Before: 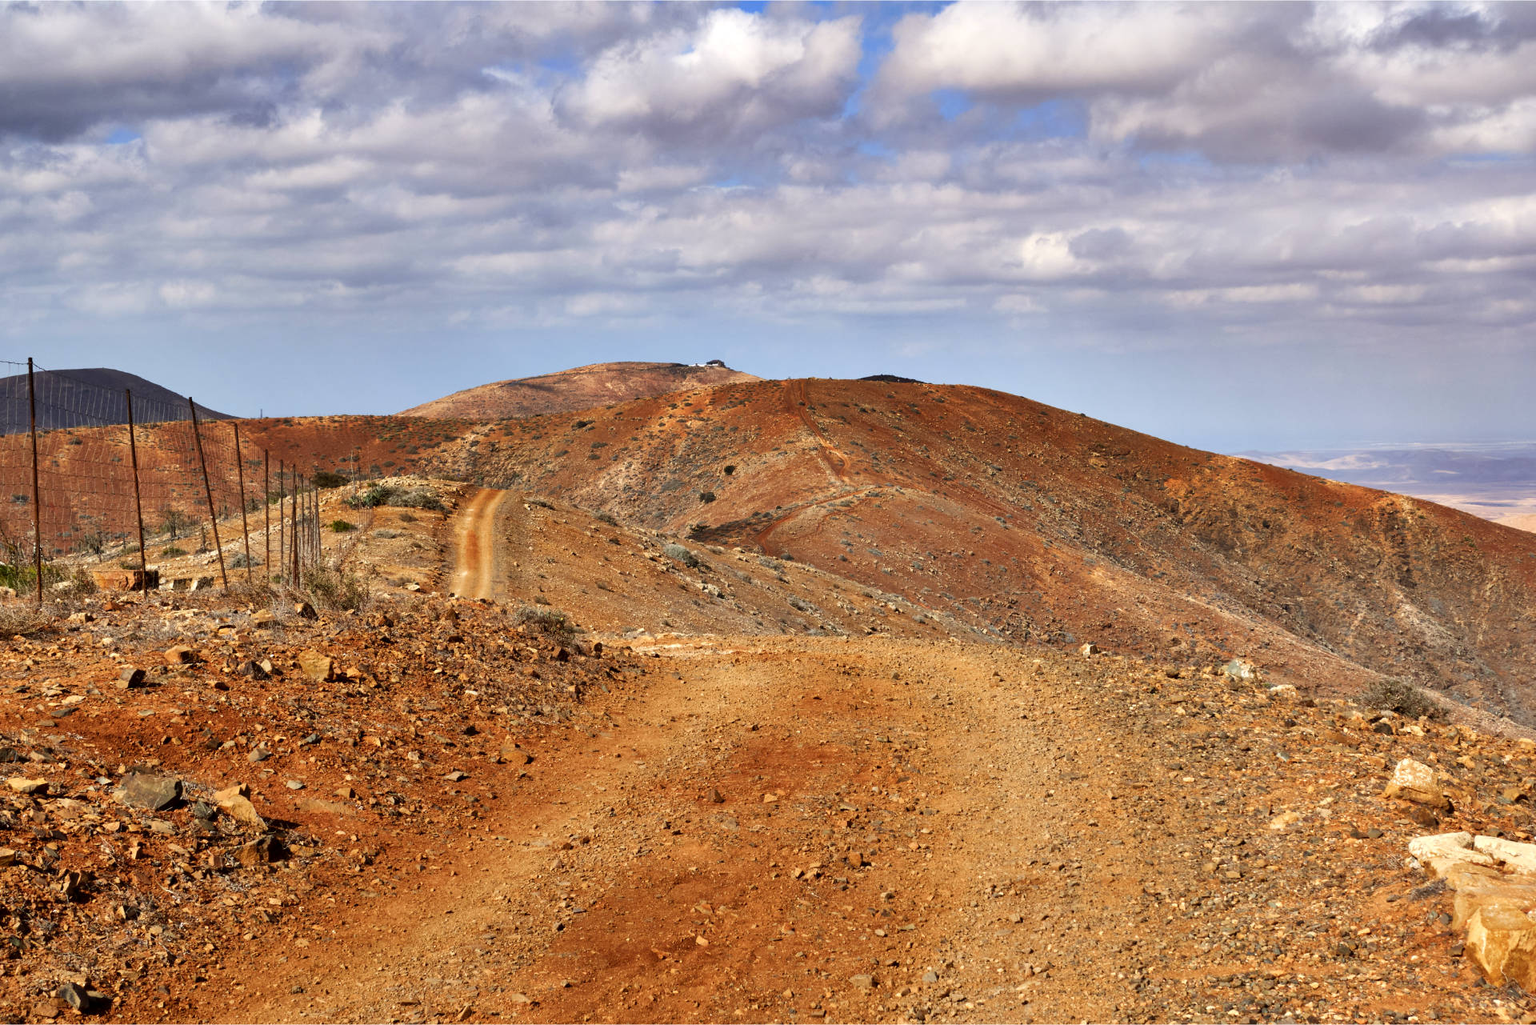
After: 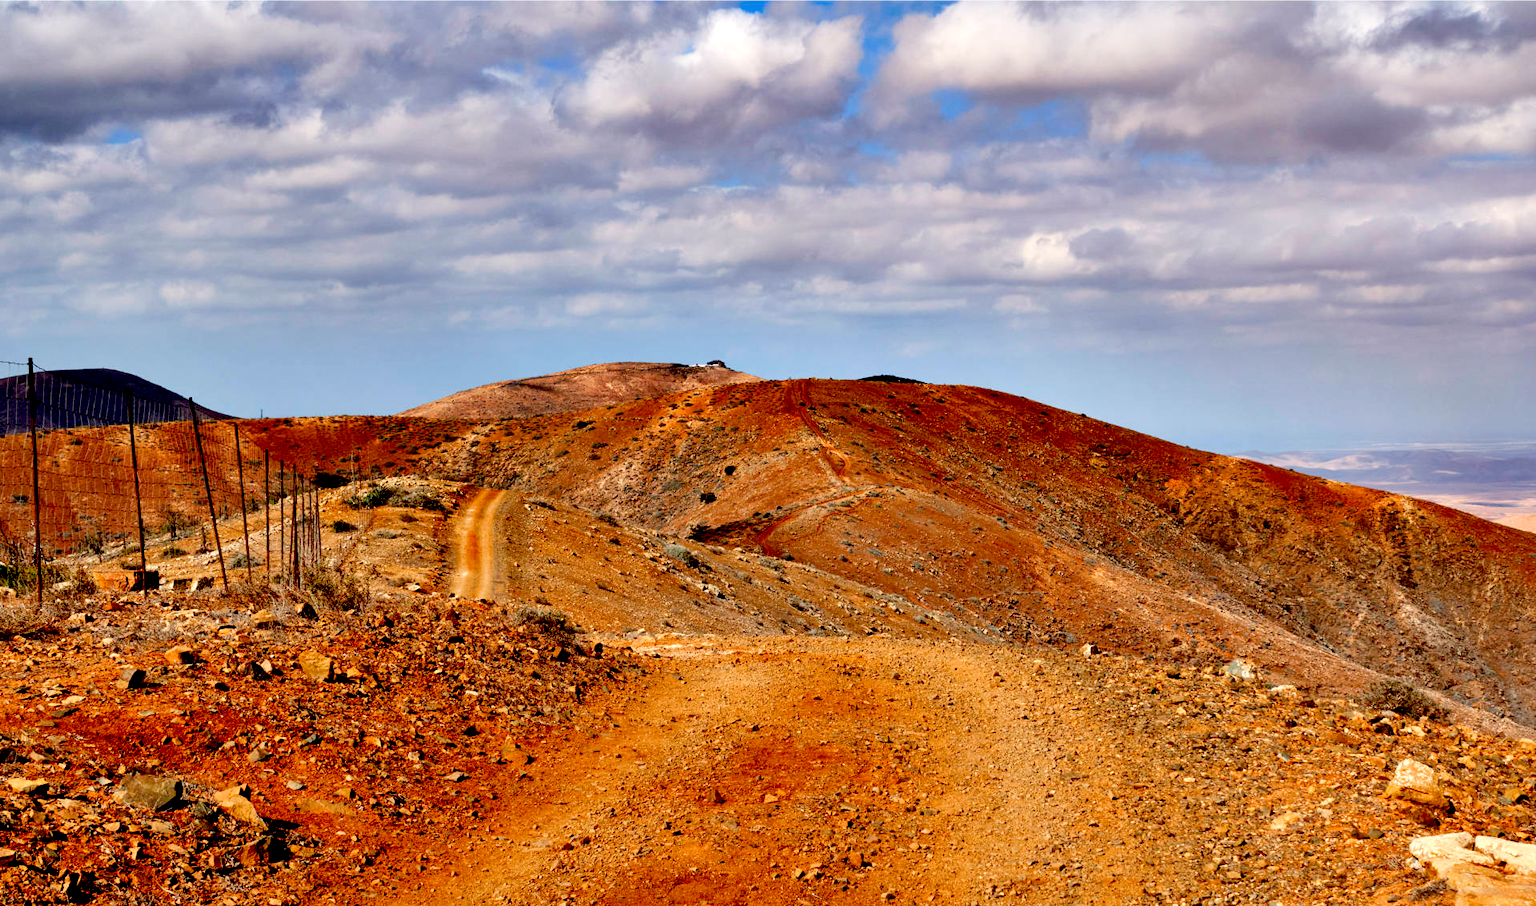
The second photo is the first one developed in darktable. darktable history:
exposure: black level correction 0.047, exposure 0.013 EV, compensate exposure bias true, compensate highlight preservation false
crop and rotate: top 0%, bottom 11.507%
